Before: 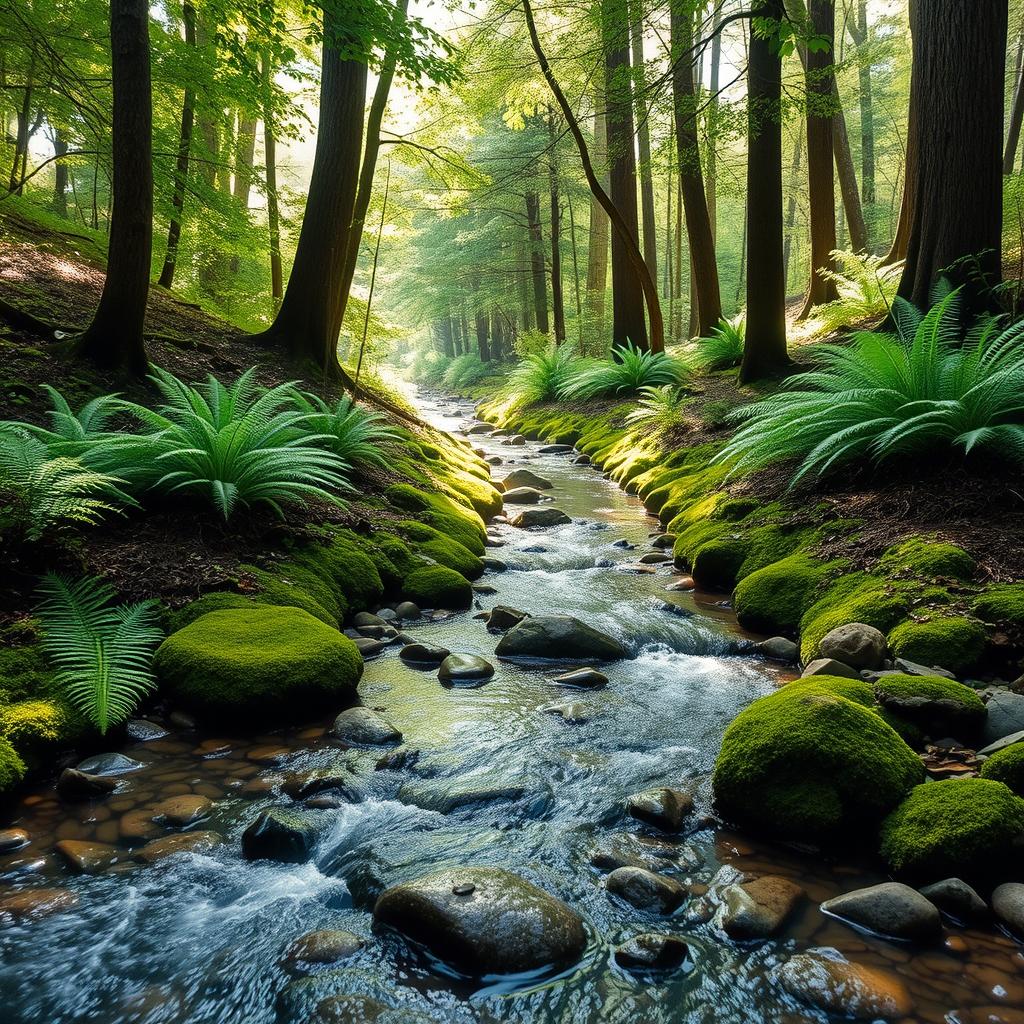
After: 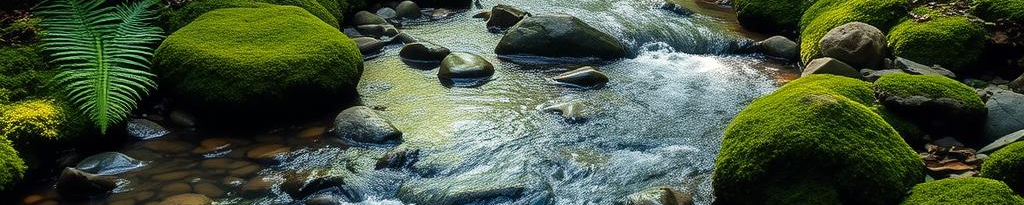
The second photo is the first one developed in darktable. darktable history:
crop and rotate: top 58.779%, bottom 21.186%
tone equalizer: on, module defaults
